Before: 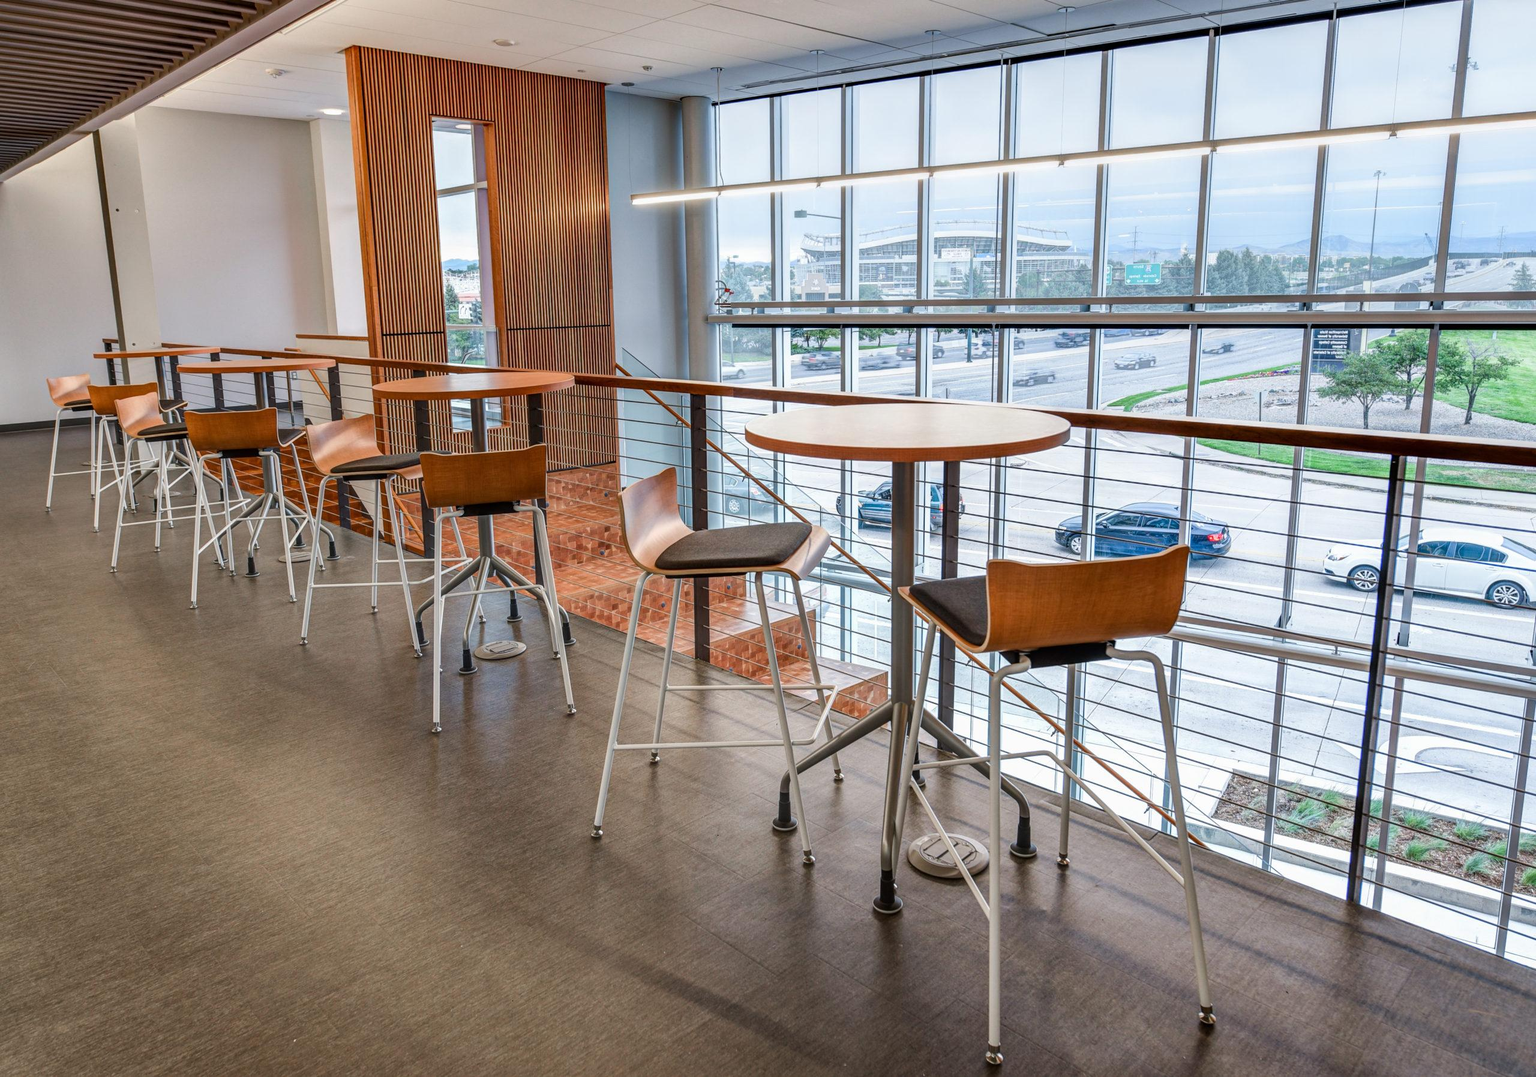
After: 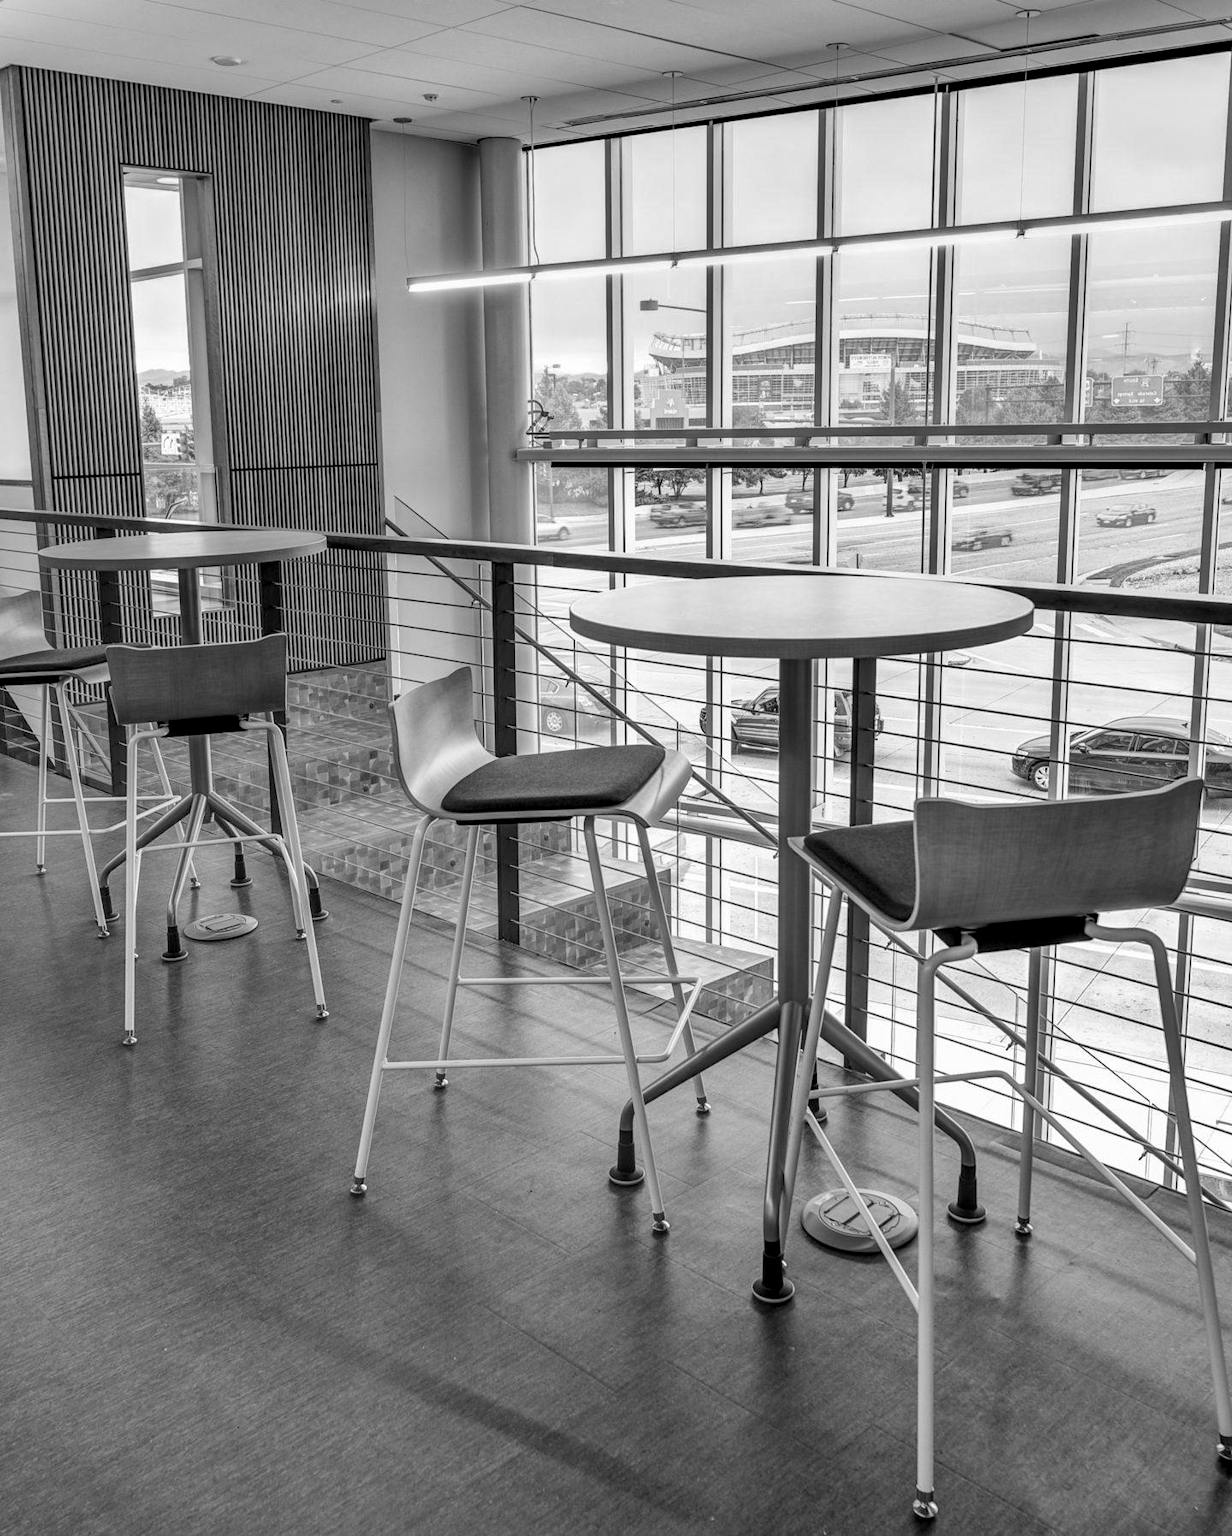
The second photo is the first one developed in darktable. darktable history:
crop and rotate: left 22.516%, right 21.234%
shadows and highlights: soften with gaussian
exposure: black level correction 0.005, exposure 0.014 EV, compensate highlight preservation false
monochrome: on, module defaults
